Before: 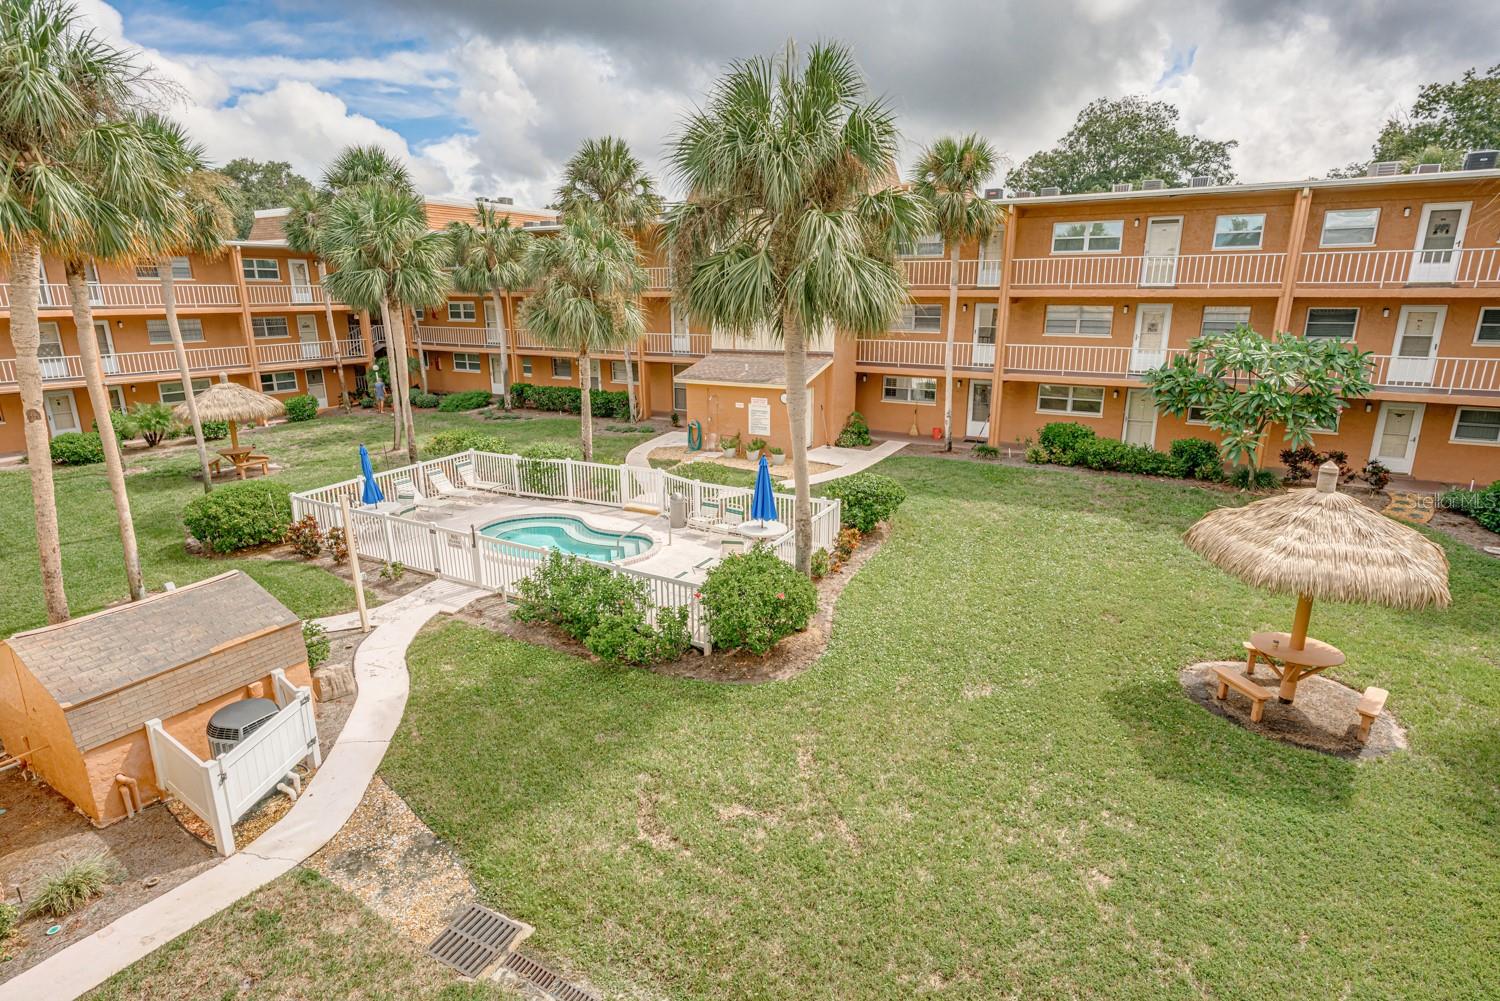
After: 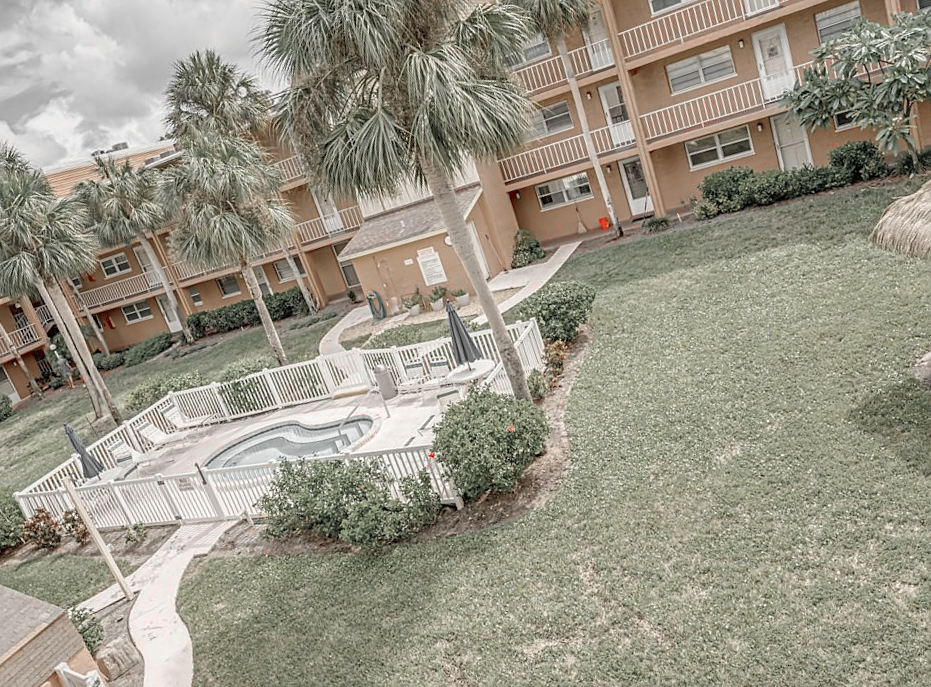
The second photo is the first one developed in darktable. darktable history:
crop and rotate: angle 19.33°, left 6.832%, right 3.81%, bottom 1.07%
sharpen: radius 1.591, amount 0.362, threshold 1.232
color zones: curves: ch1 [(0, 0.831) (0.08, 0.771) (0.157, 0.268) (0.241, 0.207) (0.562, -0.005) (0.714, -0.013) (0.876, 0.01) (1, 0.831)]
